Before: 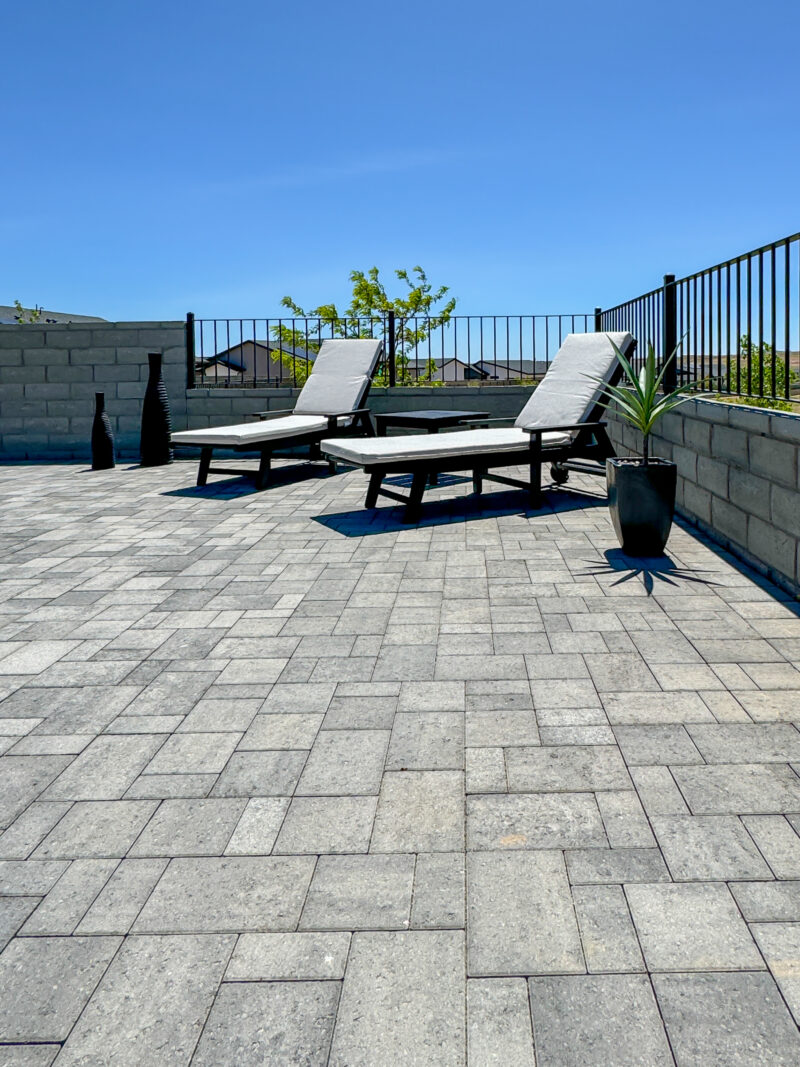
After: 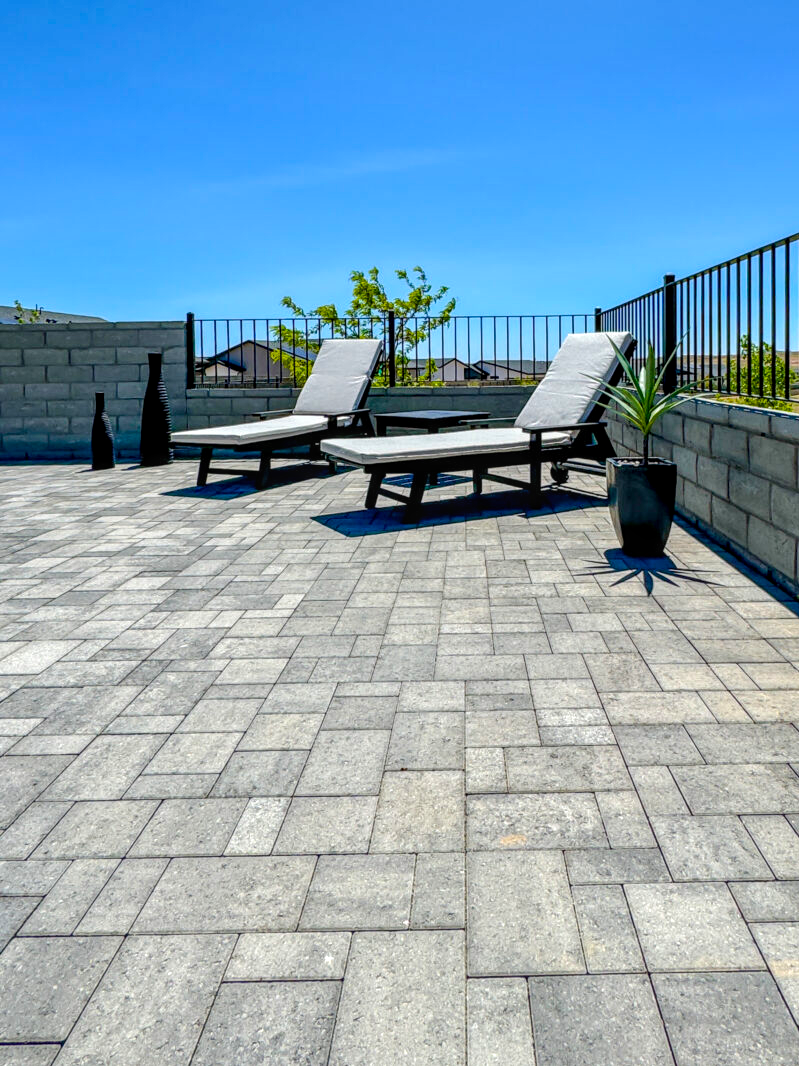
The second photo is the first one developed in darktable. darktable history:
crop and rotate: left 0.109%, bottom 0.01%
local contrast: detail 130%
color balance rgb: perceptual saturation grading › global saturation 25.083%, perceptual brilliance grading › mid-tones 9.092%, perceptual brilliance grading › shadows 14.892%, global vibrance 11.423%, contrast 5%
